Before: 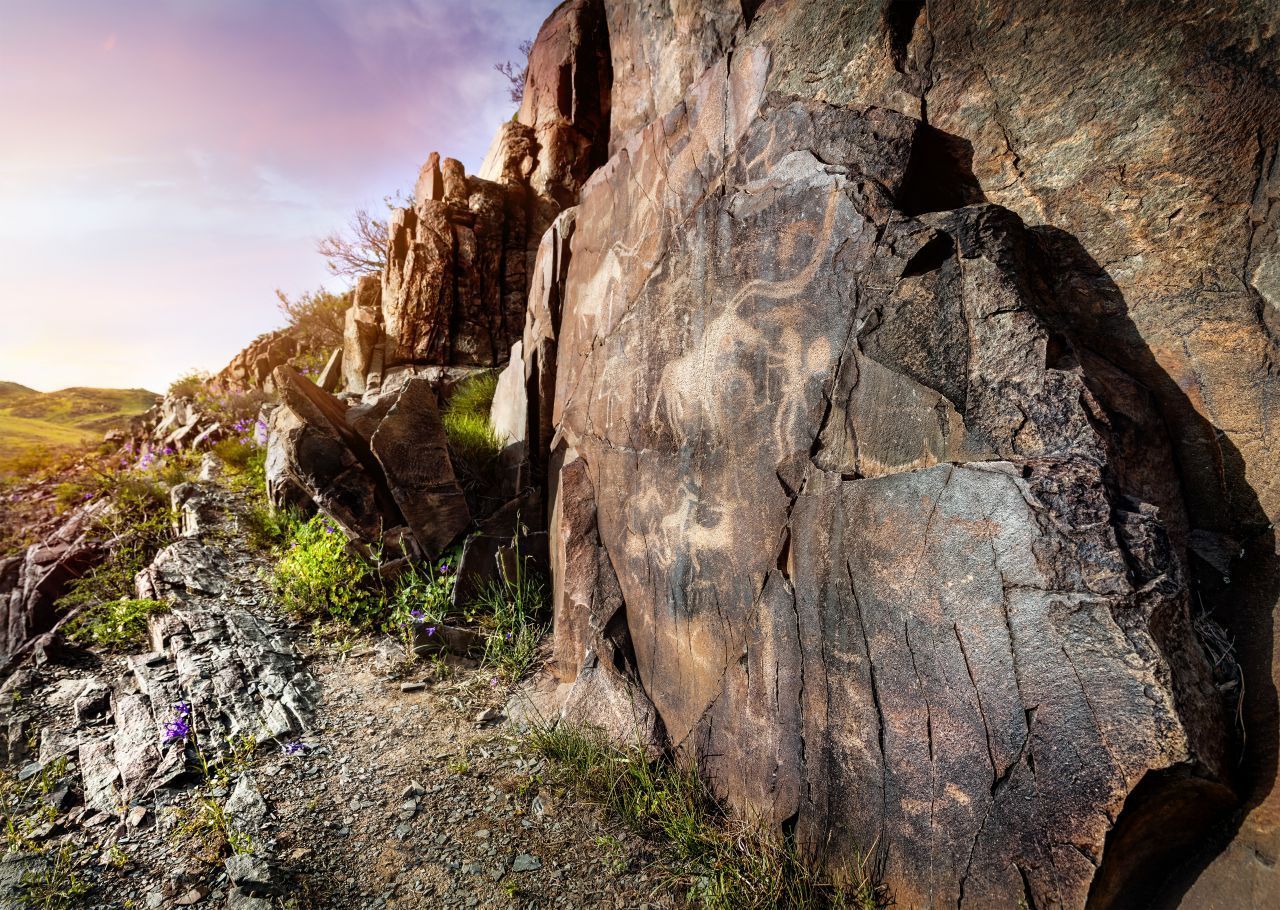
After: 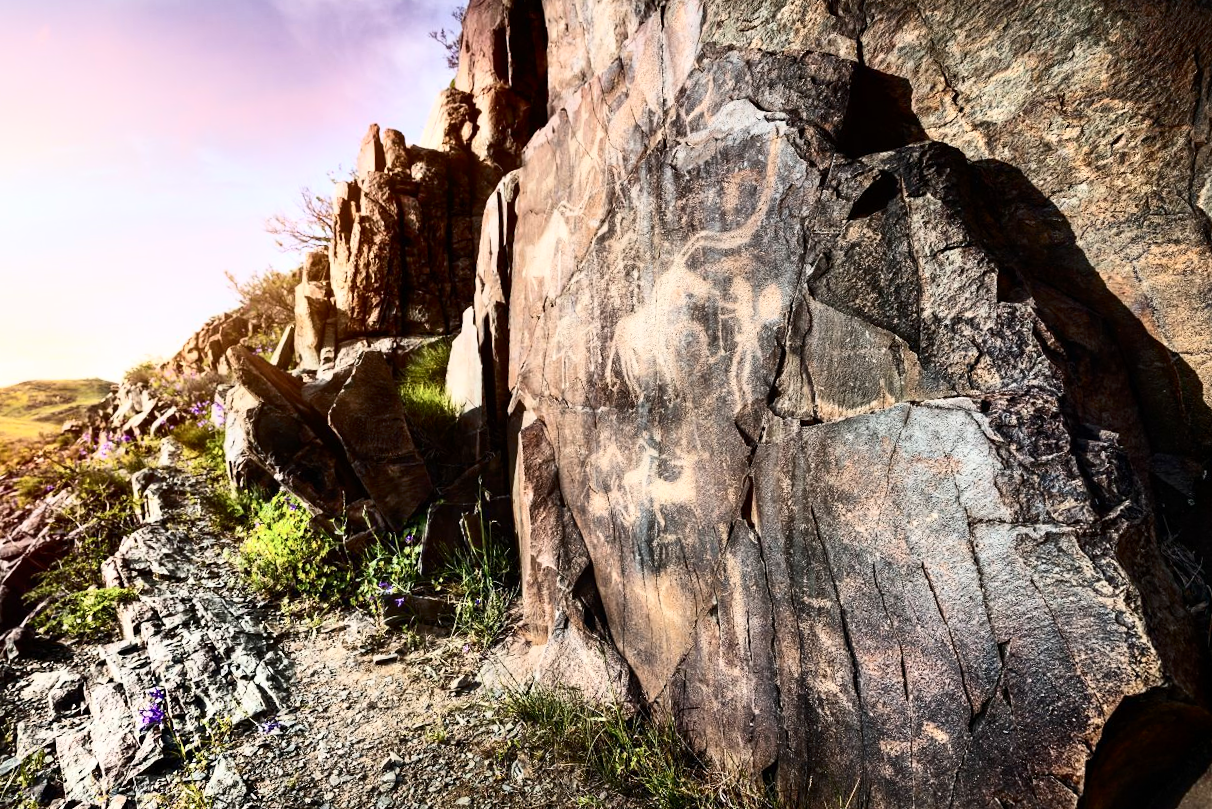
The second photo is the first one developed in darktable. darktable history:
contrast brightness saturation: contrast 0.39, brightness 0.1
crop: left 1.743%, right 0.268%, bottom 2.011%
rotate and perspective: rotation -3.52°, crop left 0.036, crop right 0.964, crop top 0.081, crop bottom 0.919
